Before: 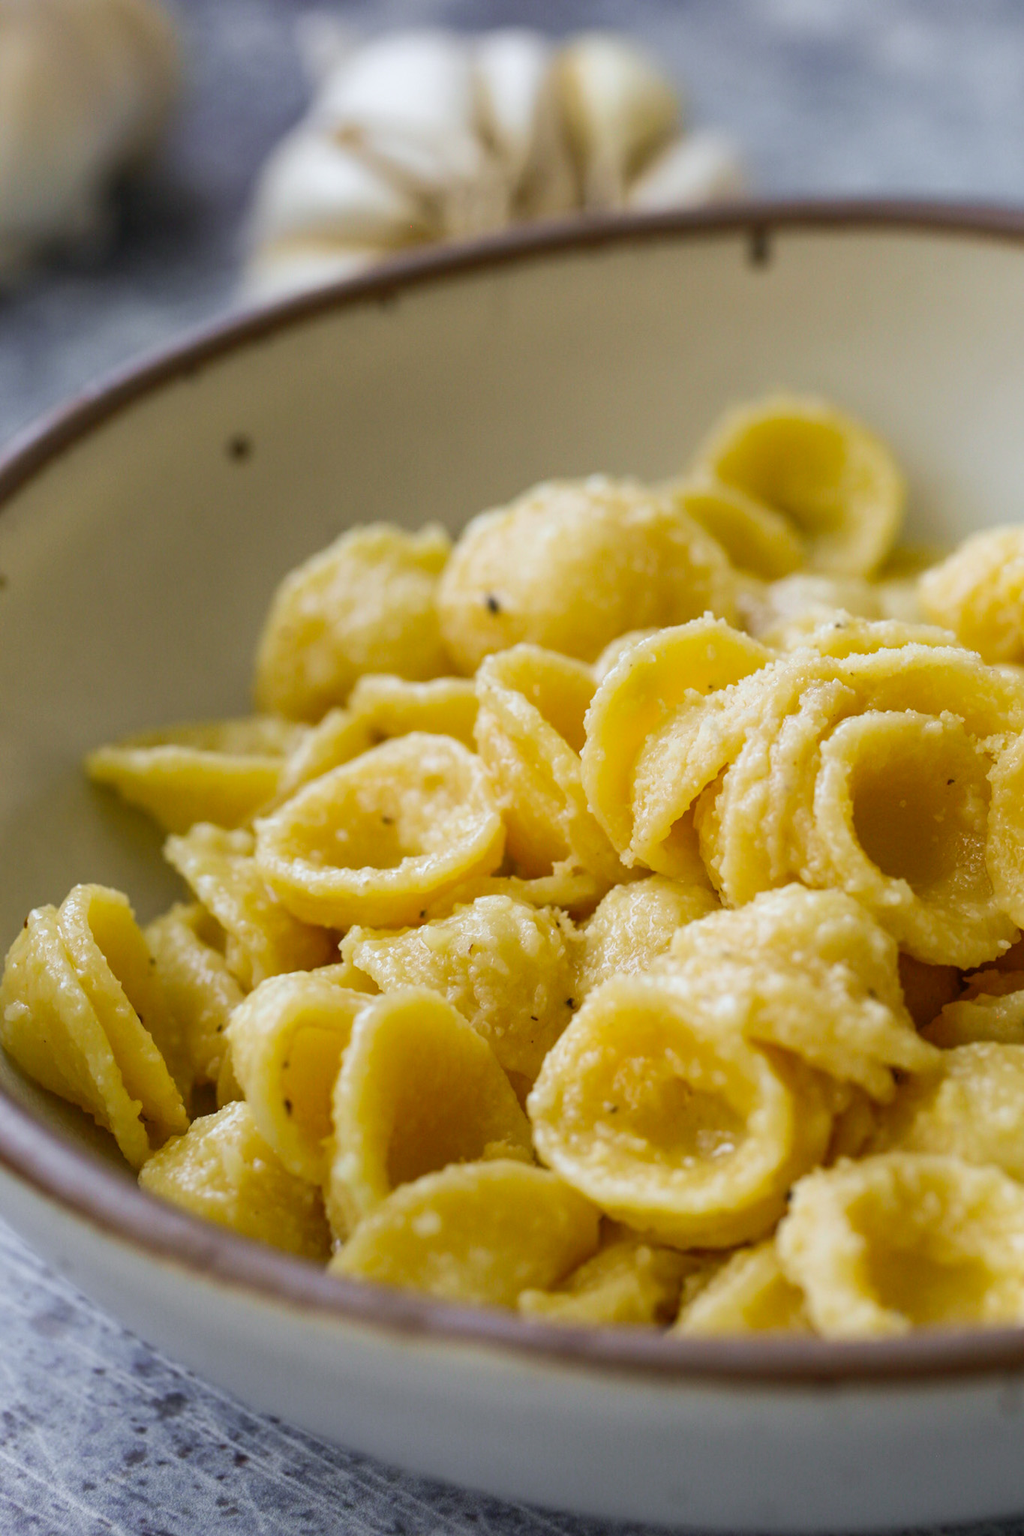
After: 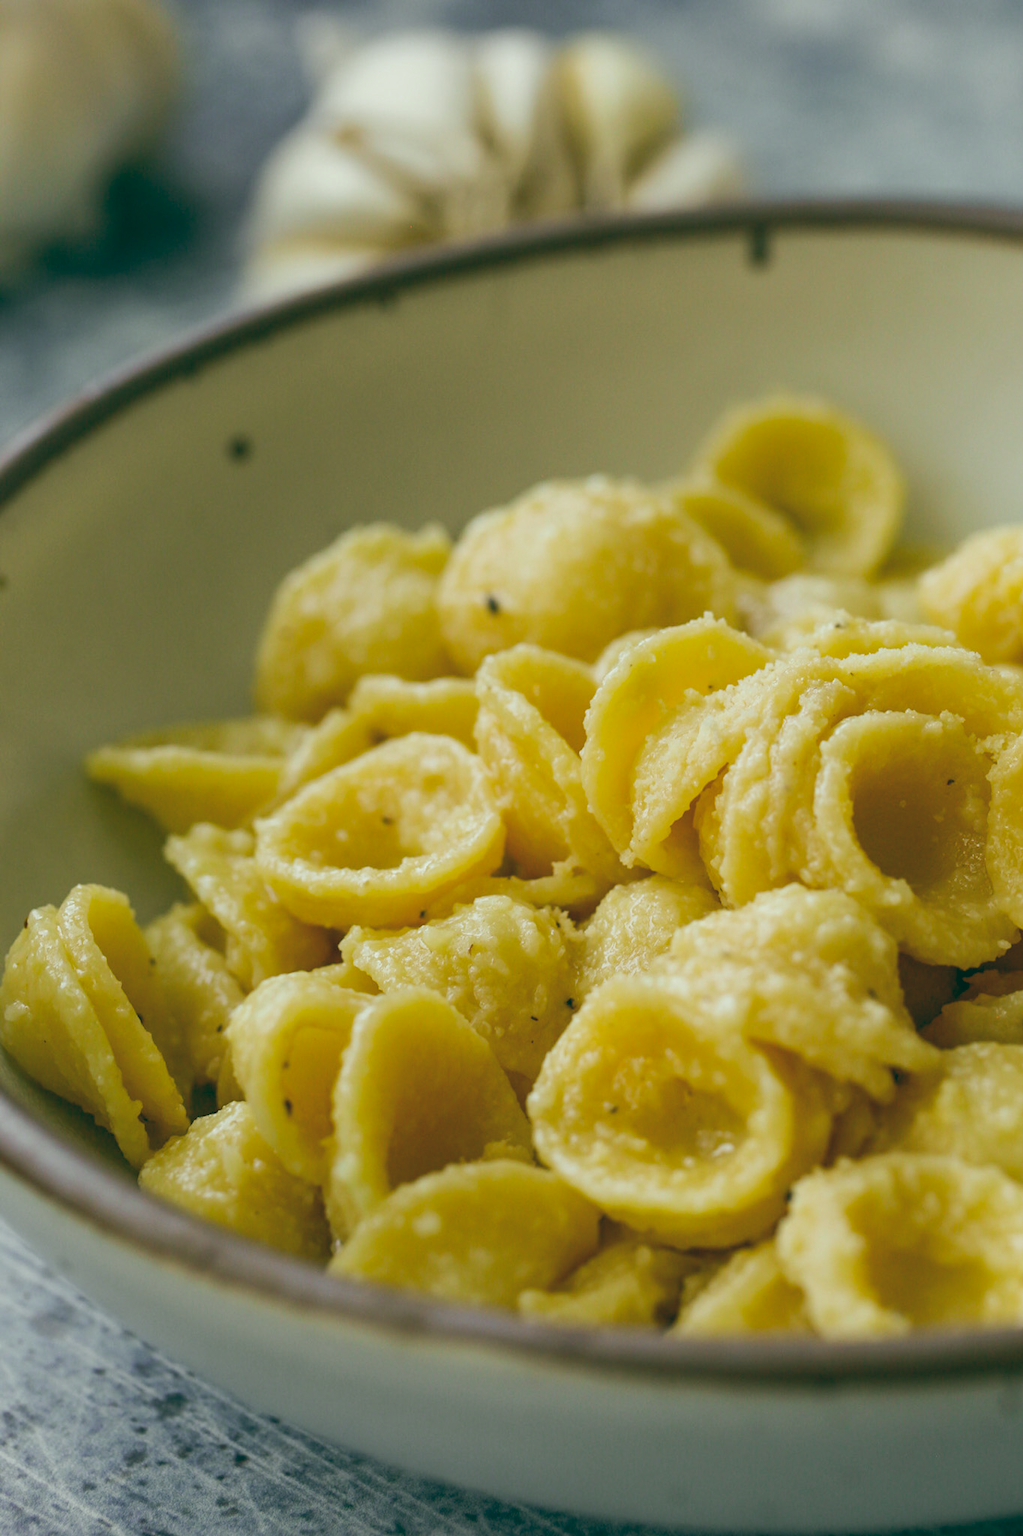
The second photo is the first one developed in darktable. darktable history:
color balance: lift [1.005, 0.99, 1.007, 1.01], gamma [1, 1.034, 1.032, 0.966], gain [0.873, 1.055, 1.067, 0.933]
white balance: emerald 1
